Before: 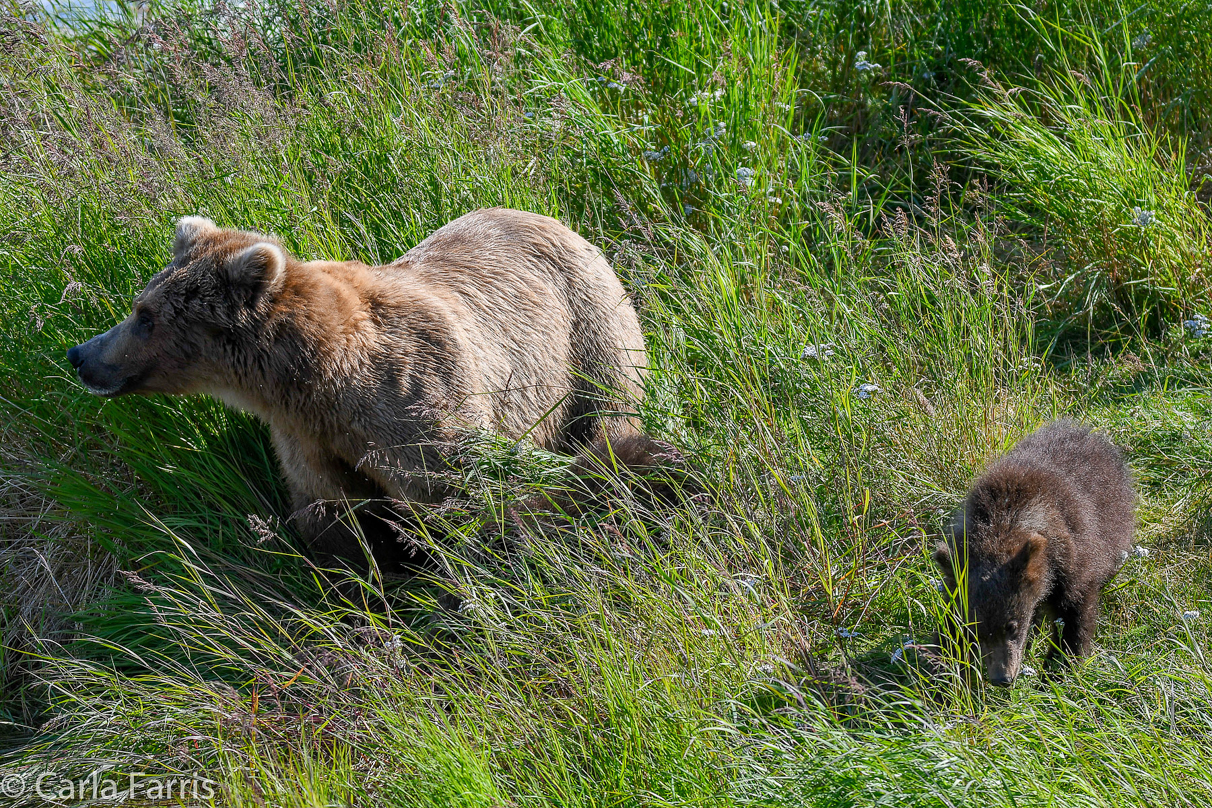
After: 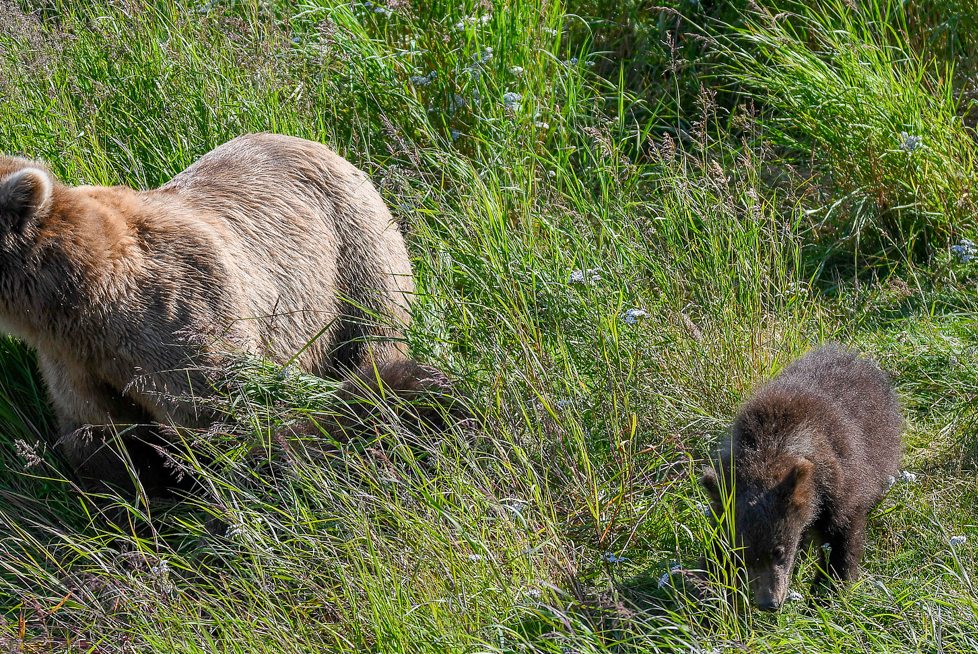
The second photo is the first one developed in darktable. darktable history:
crop: left 19.303%, top 9.388%, right 0.001%, bottom 9.645%
